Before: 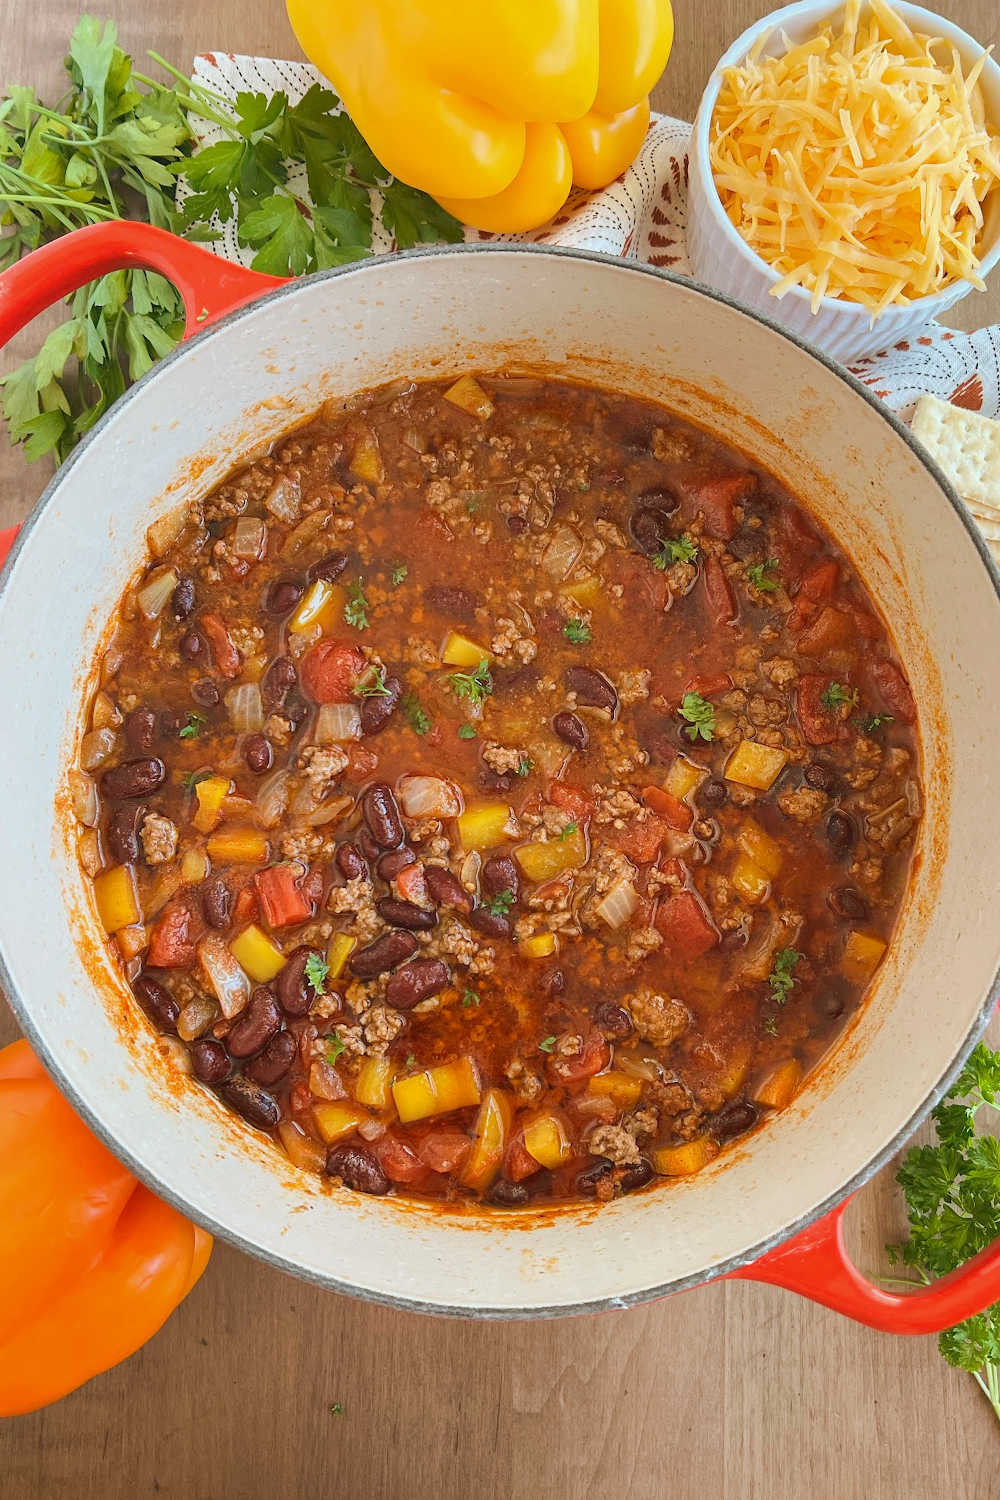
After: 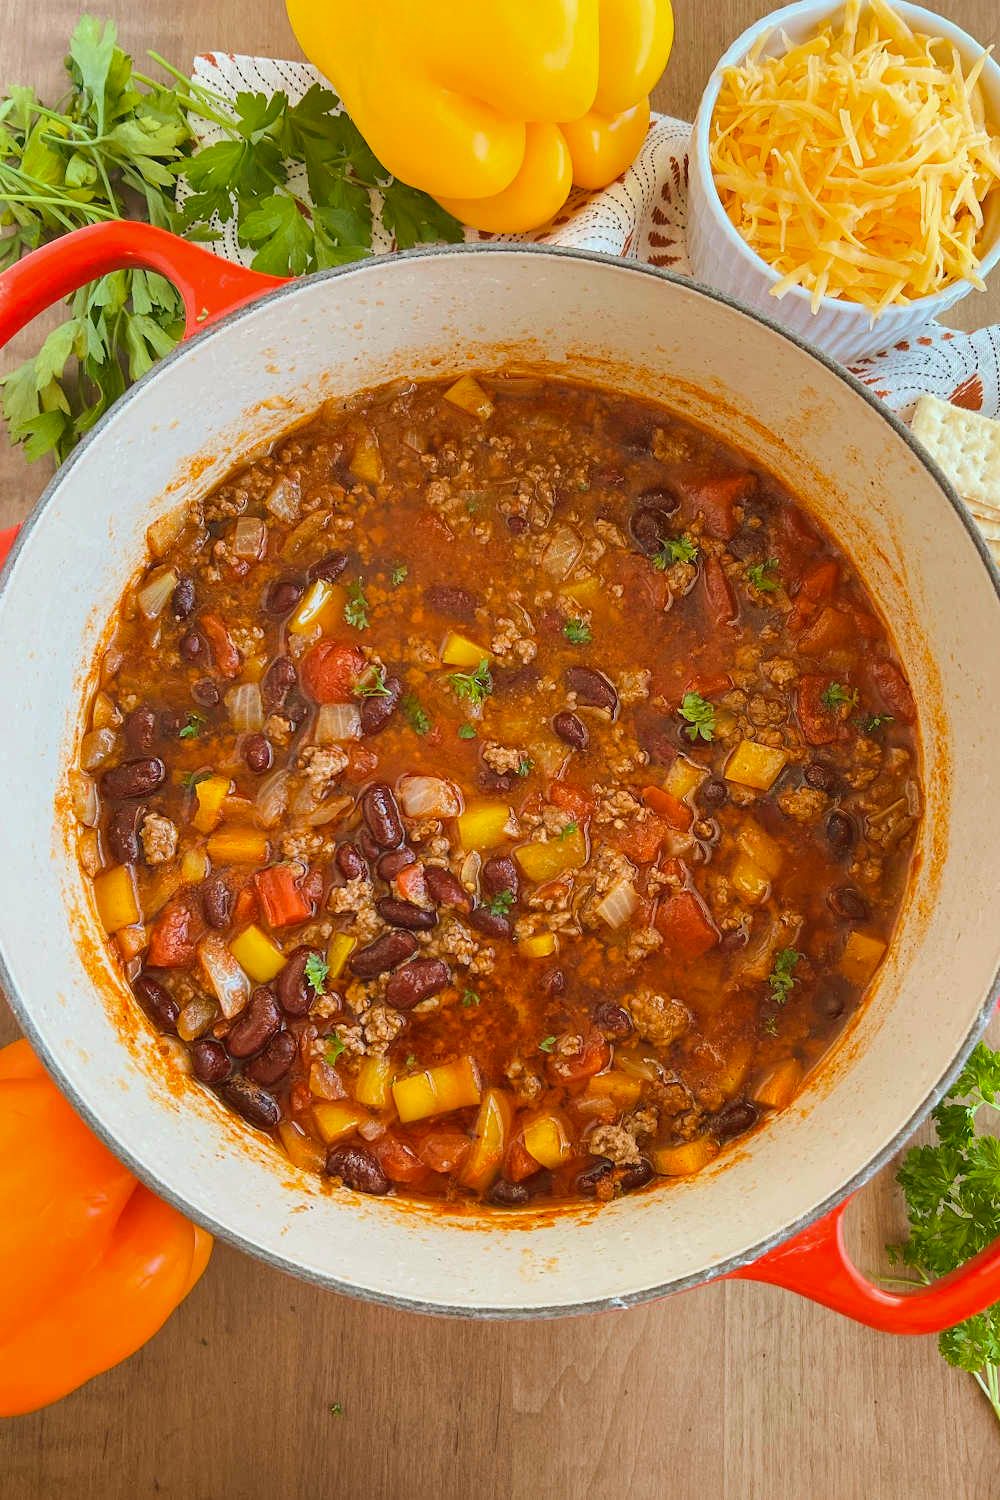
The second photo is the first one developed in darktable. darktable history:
color balance rgb: power › chroma 0.692%, power › hue 60°, linear chroma grading › global chroma 9.006%, perceptual saturation grading › global saturation 0.727%, global vibrance 10.551%, saturation formula JzAzBz (2021)
